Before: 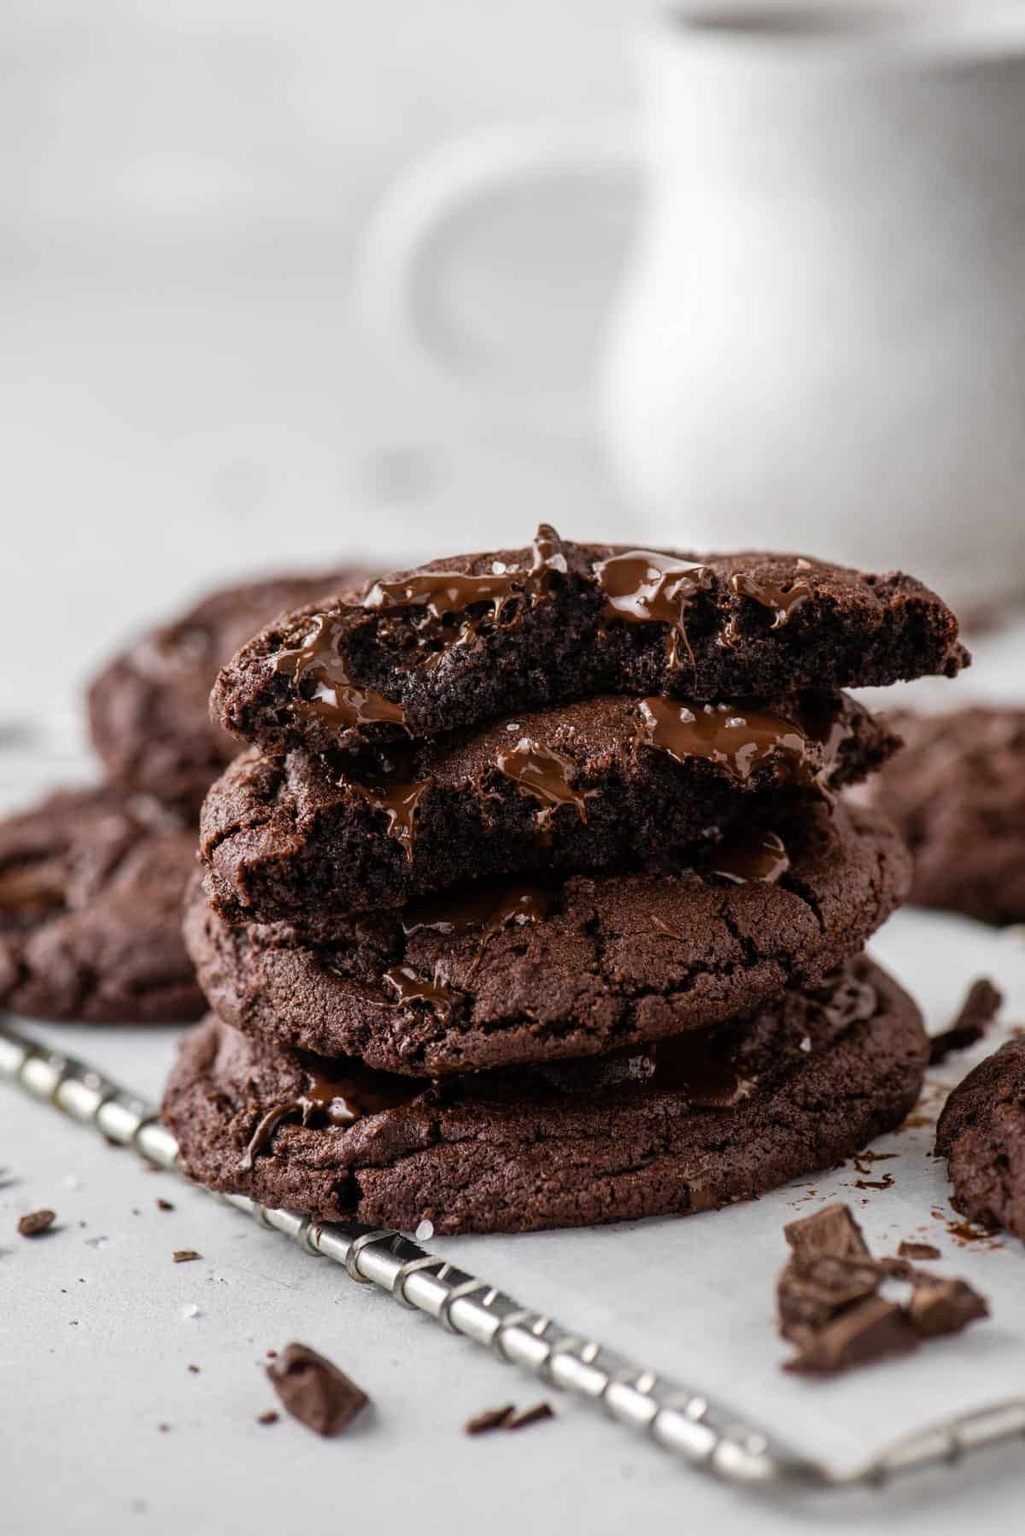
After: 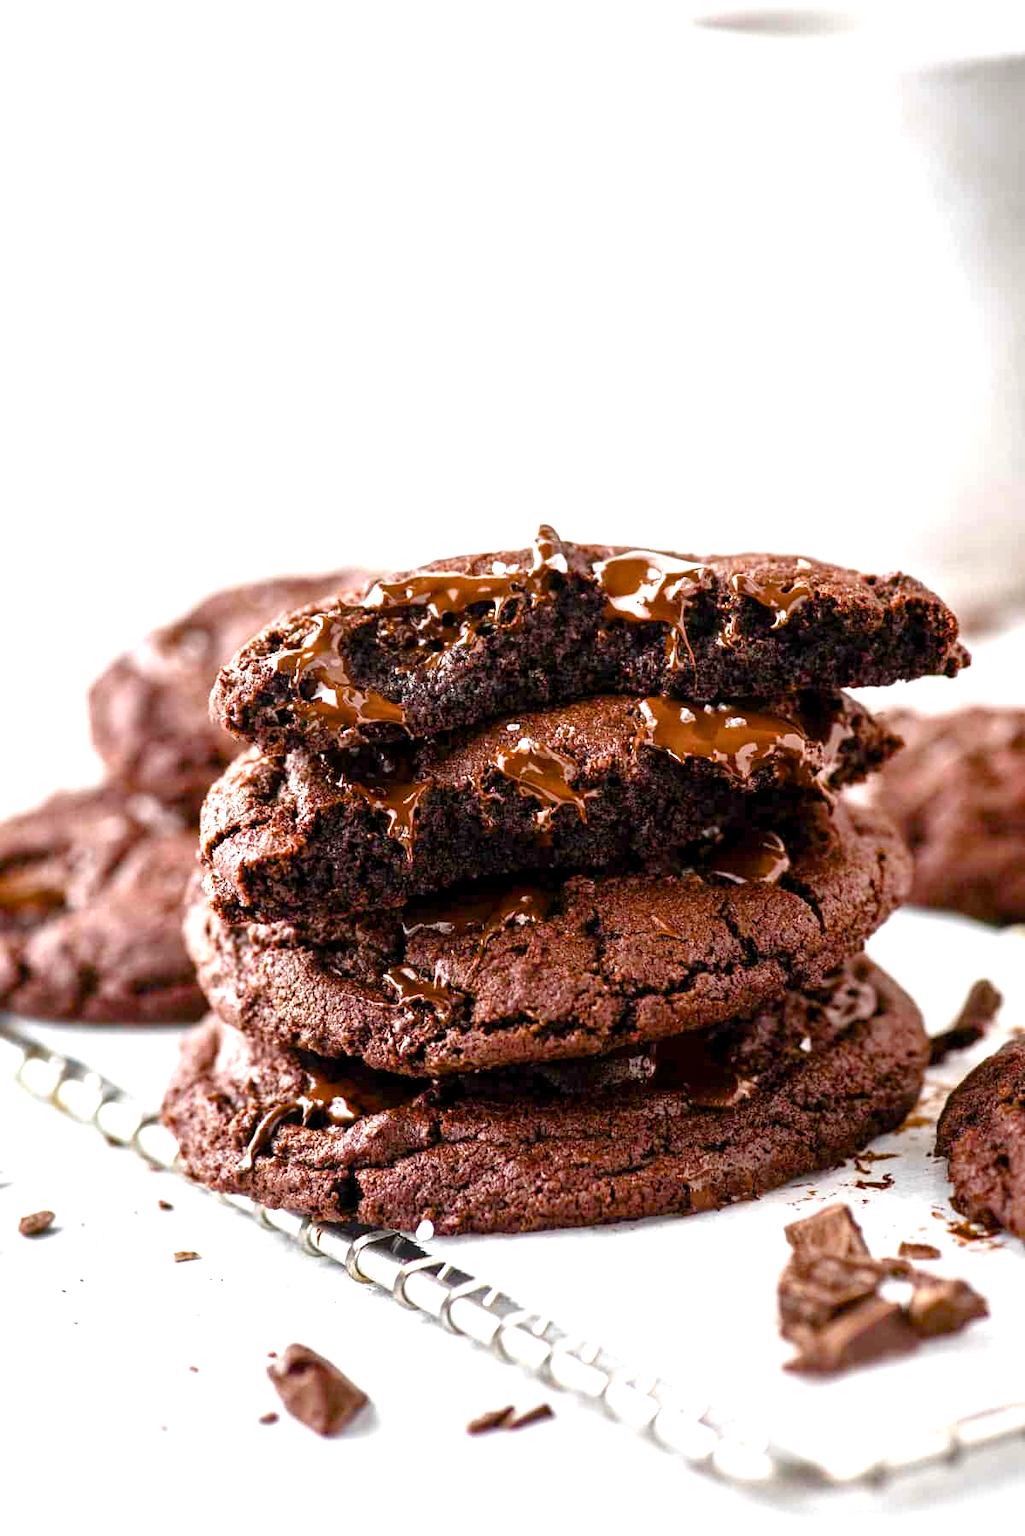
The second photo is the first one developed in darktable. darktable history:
exposure: black level correction 0.001, exposure 1.398 EV, compensate exposure bias true, compensate highlight preservation false
color balance rgb: perceptual saturation grading › global saturation 20%, perceptual saturation grading › highlights -25.499%, perceptual saturation grading › shadows 50.225%, global vibrance 9.501%
